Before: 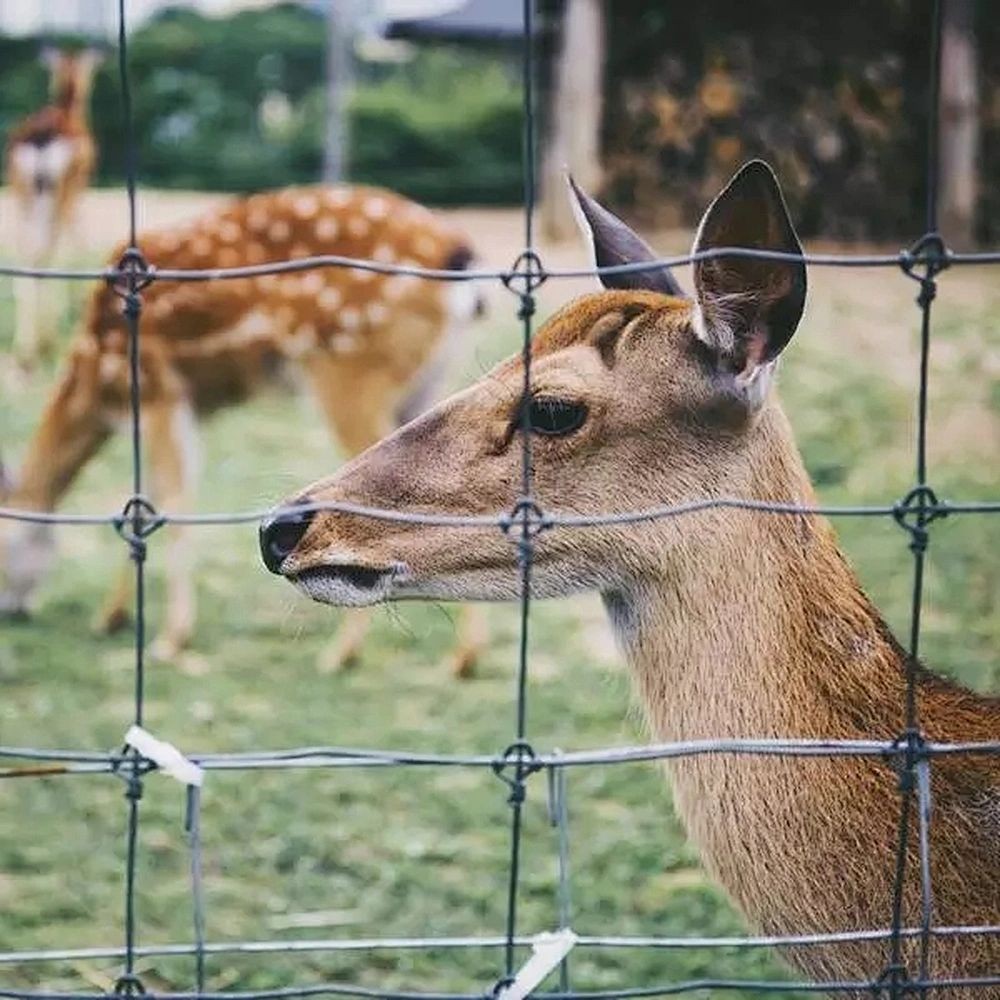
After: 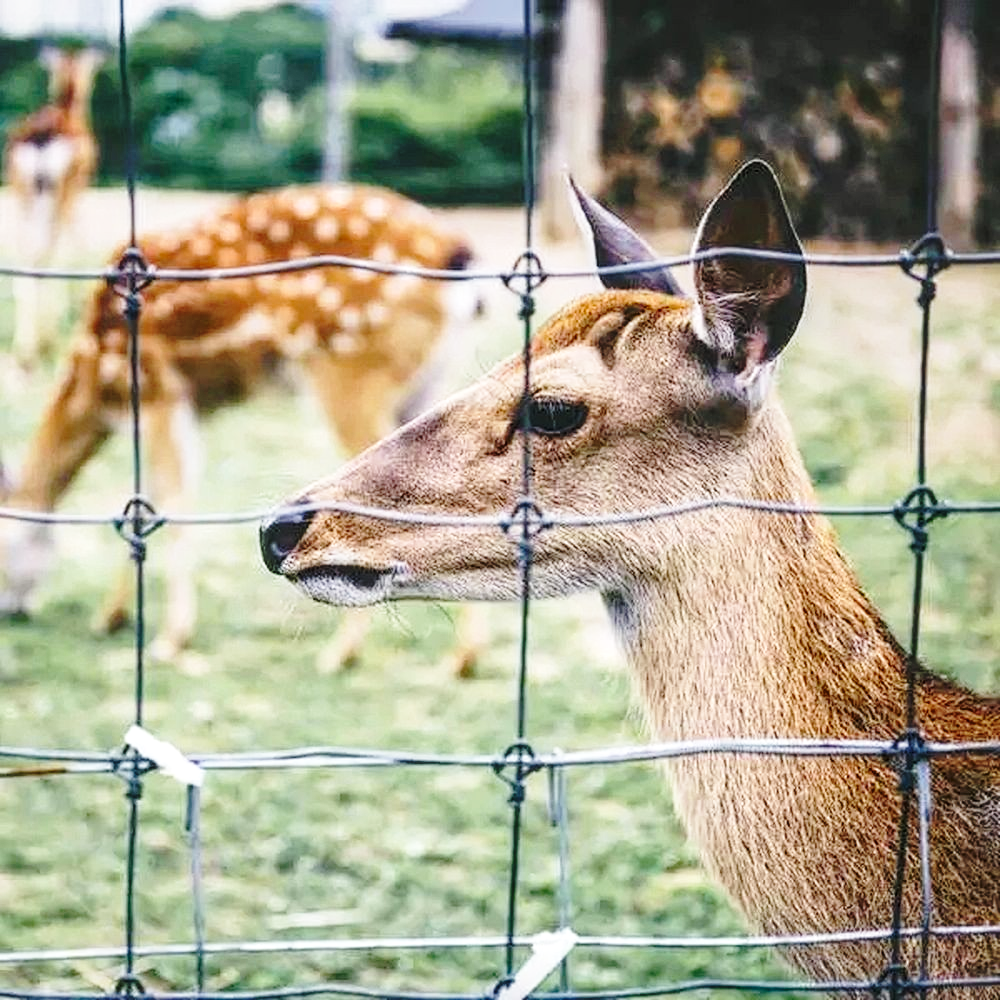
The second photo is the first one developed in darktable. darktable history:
local contrast: on, module defaults
base curve: curves: ch0 [(0, 0) (0.036, 0.037) (0.121, 0.228) (0.46, 0.76) (0.859, 0.983) (1, 1)], preserve colors none
